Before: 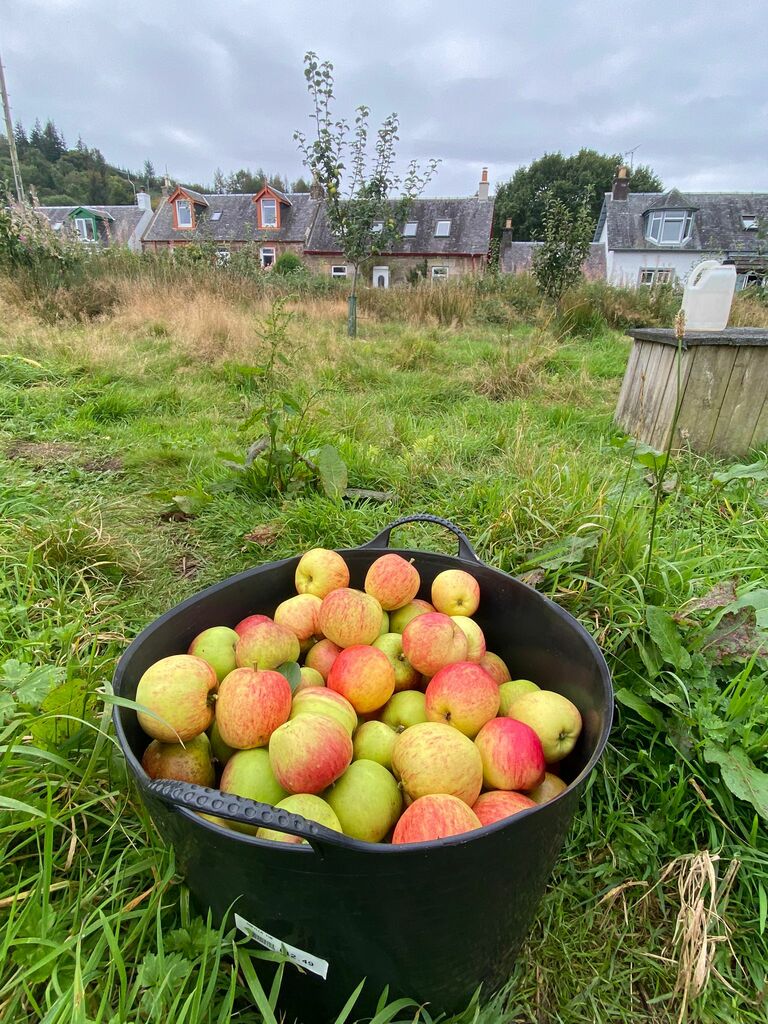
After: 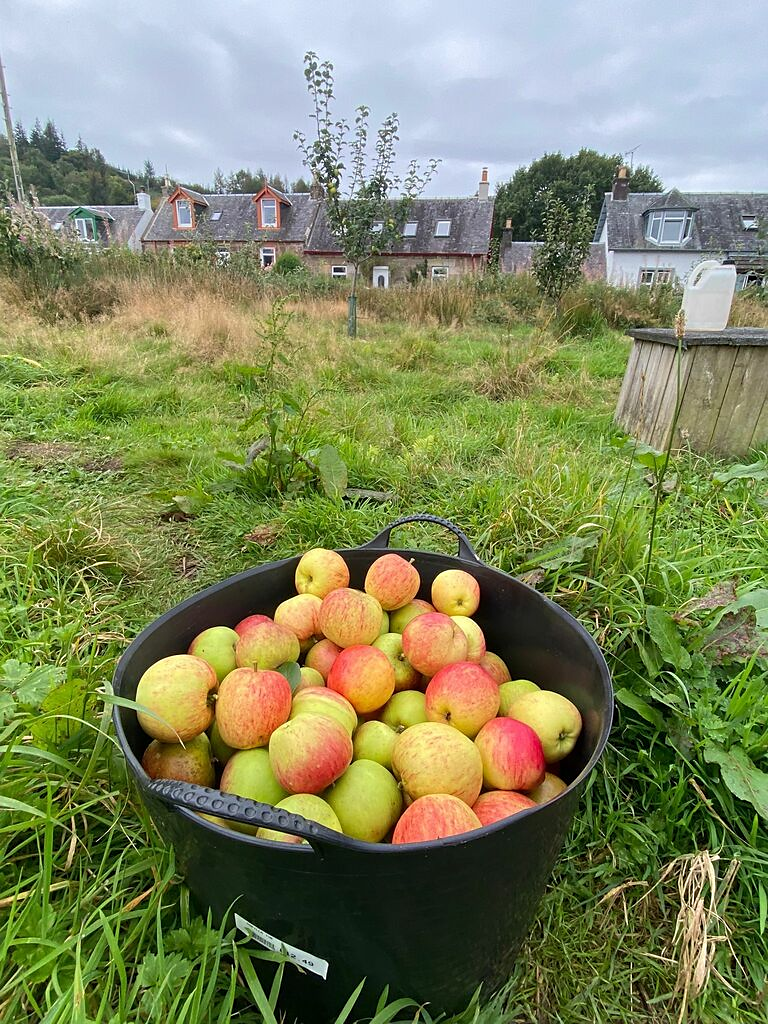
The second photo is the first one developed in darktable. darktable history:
sharpen: radius 1.515, amount 0.372, threshold 1.522
